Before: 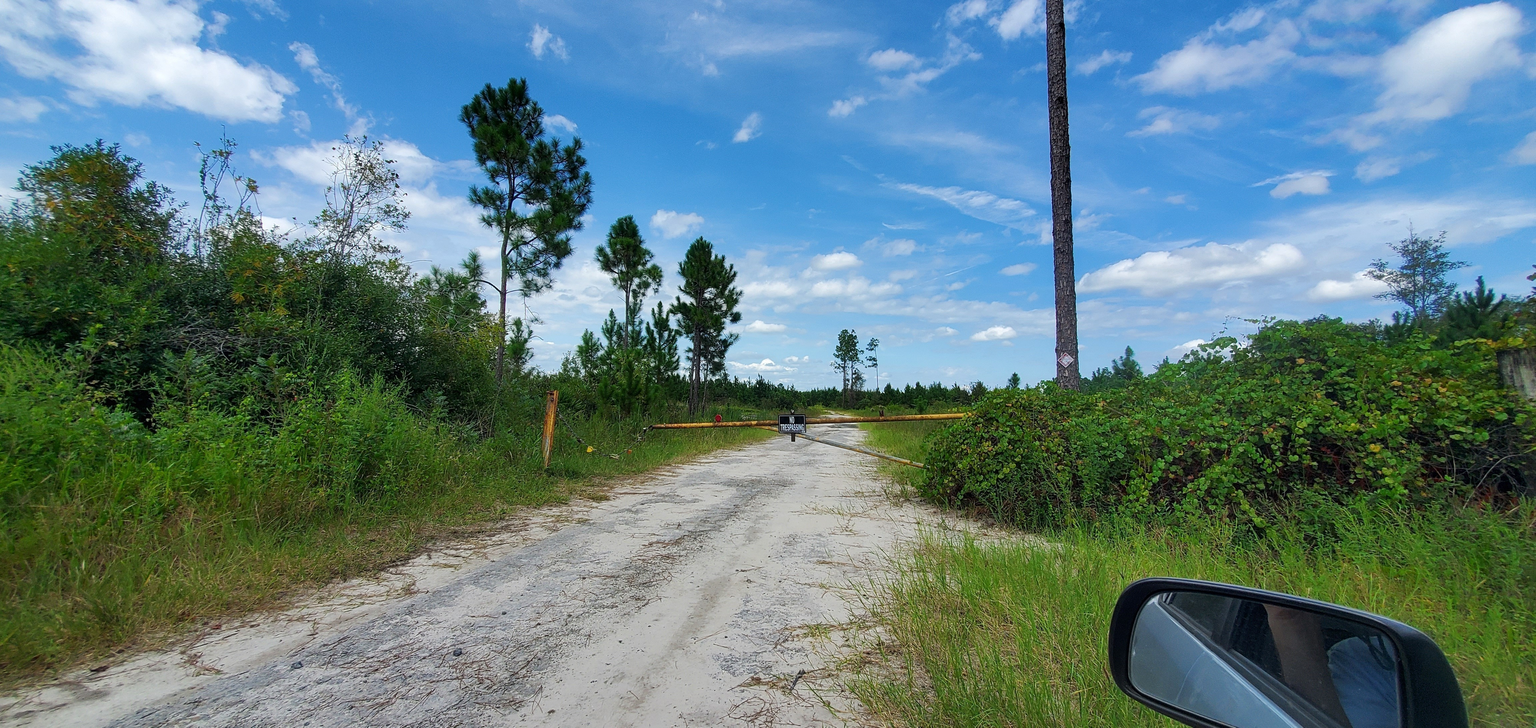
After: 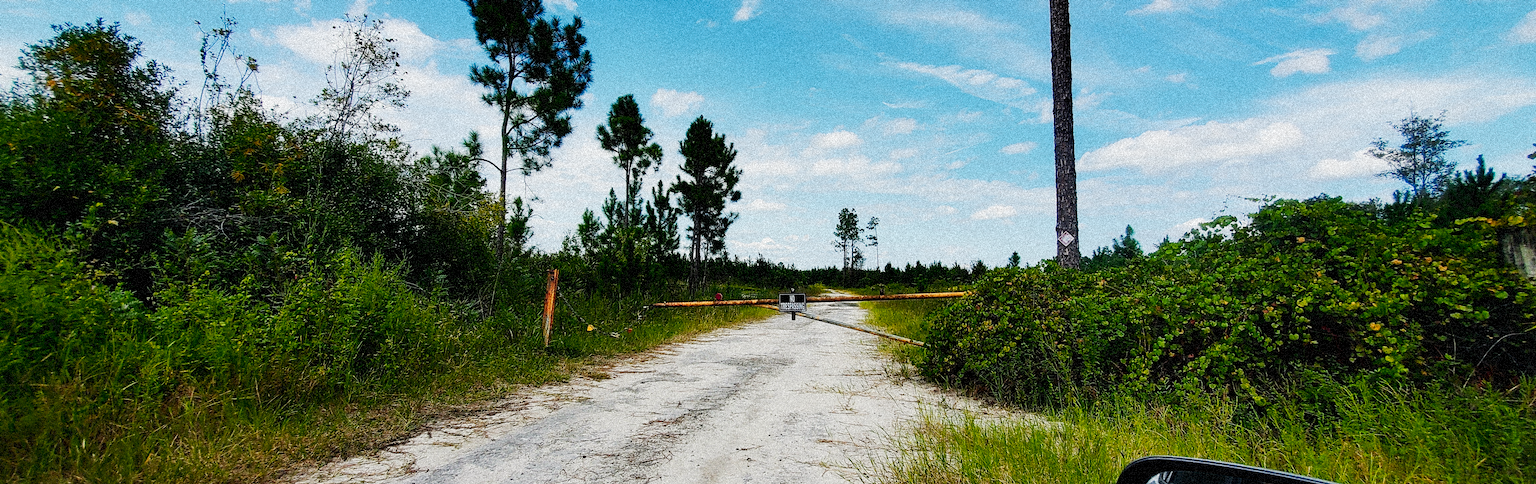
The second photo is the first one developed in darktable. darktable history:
rotate and perspective: automatic cropping off
white balance: red 1.009, blue 0.985
grain: coarseness 3.75 ISO, strength 100%, mid-tones bias 0%
color zones: curves: ch1 [(0.239, 0.552) (0.75, 0.5)]; ch2 [(0.25, 0.462) (0.749, 0.457)], mix 25.94%
crop: top 16.727%, bottom 16.727%
sigmoid: contrast 1.81, skew -0.21, preserve hue 0%, red attenuation 0.1, red rotation 0.035, green attenuation 0.1, green rotation -0.017, blue attenuation 0.15, blue rotation -0.052, base primaries Rec2020
tone equalizer: -8 EV -0.417 EV, -7 EV -0.389 EV, -6 EV -0.333 EV, -5 EV -0.222 EV, -3 EV 0.222 EV, -2 EV 0.333 EV, -1 EV 0.389 EV, +0 EV 0.417 EV, edges refinement/feathering 500, mask exposure compensation -1.57 EV, preserve details no
